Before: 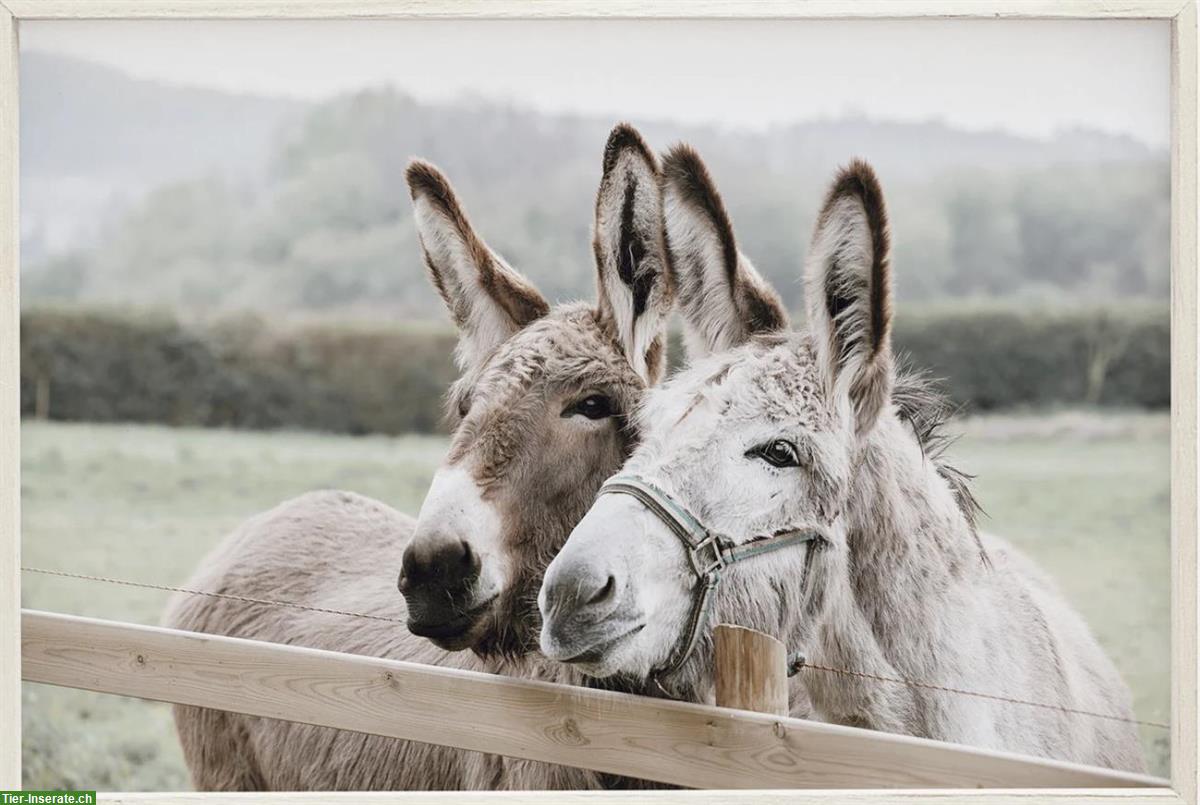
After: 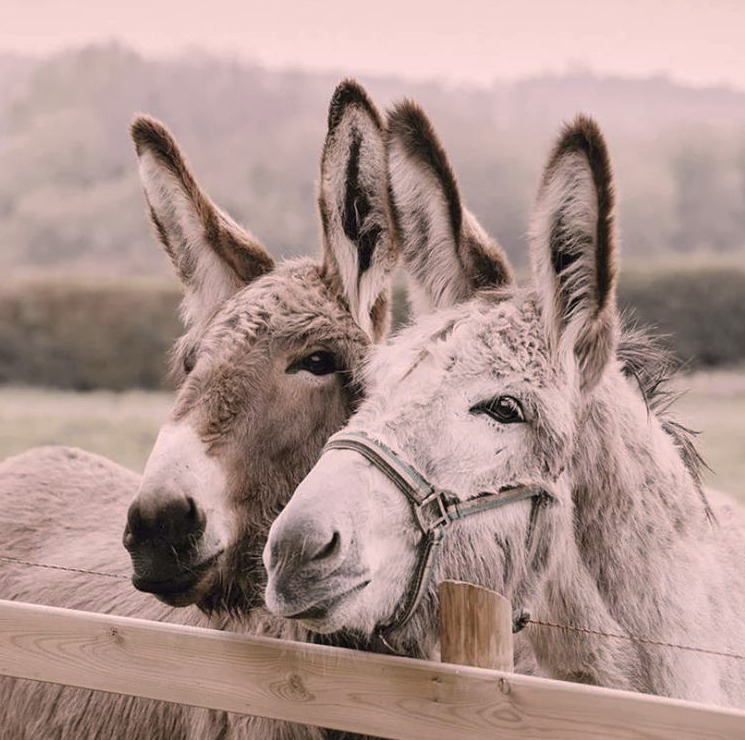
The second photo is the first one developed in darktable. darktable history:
base curve: curves: ch0 [(0, 0) (0.74, 0.67) (1, 1)]
crop and rotate: left 22.96%, top 5.641%, right 14.931%, bottom 2.339%
color correction: highlights a* 12.62, highlights b* 5.38
